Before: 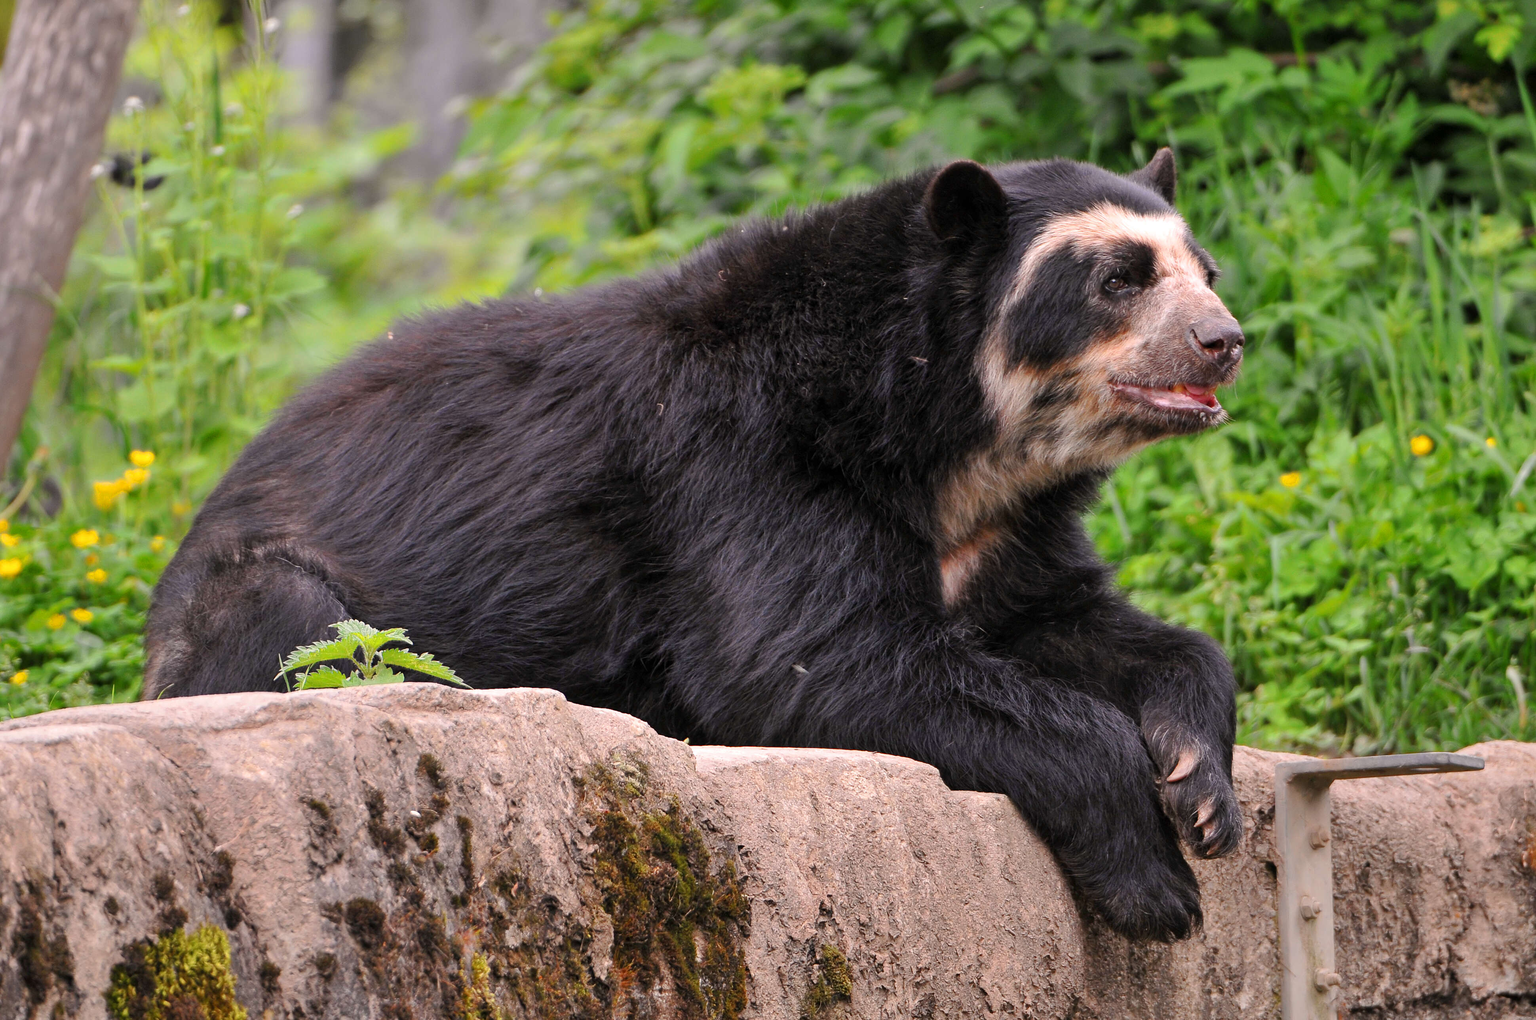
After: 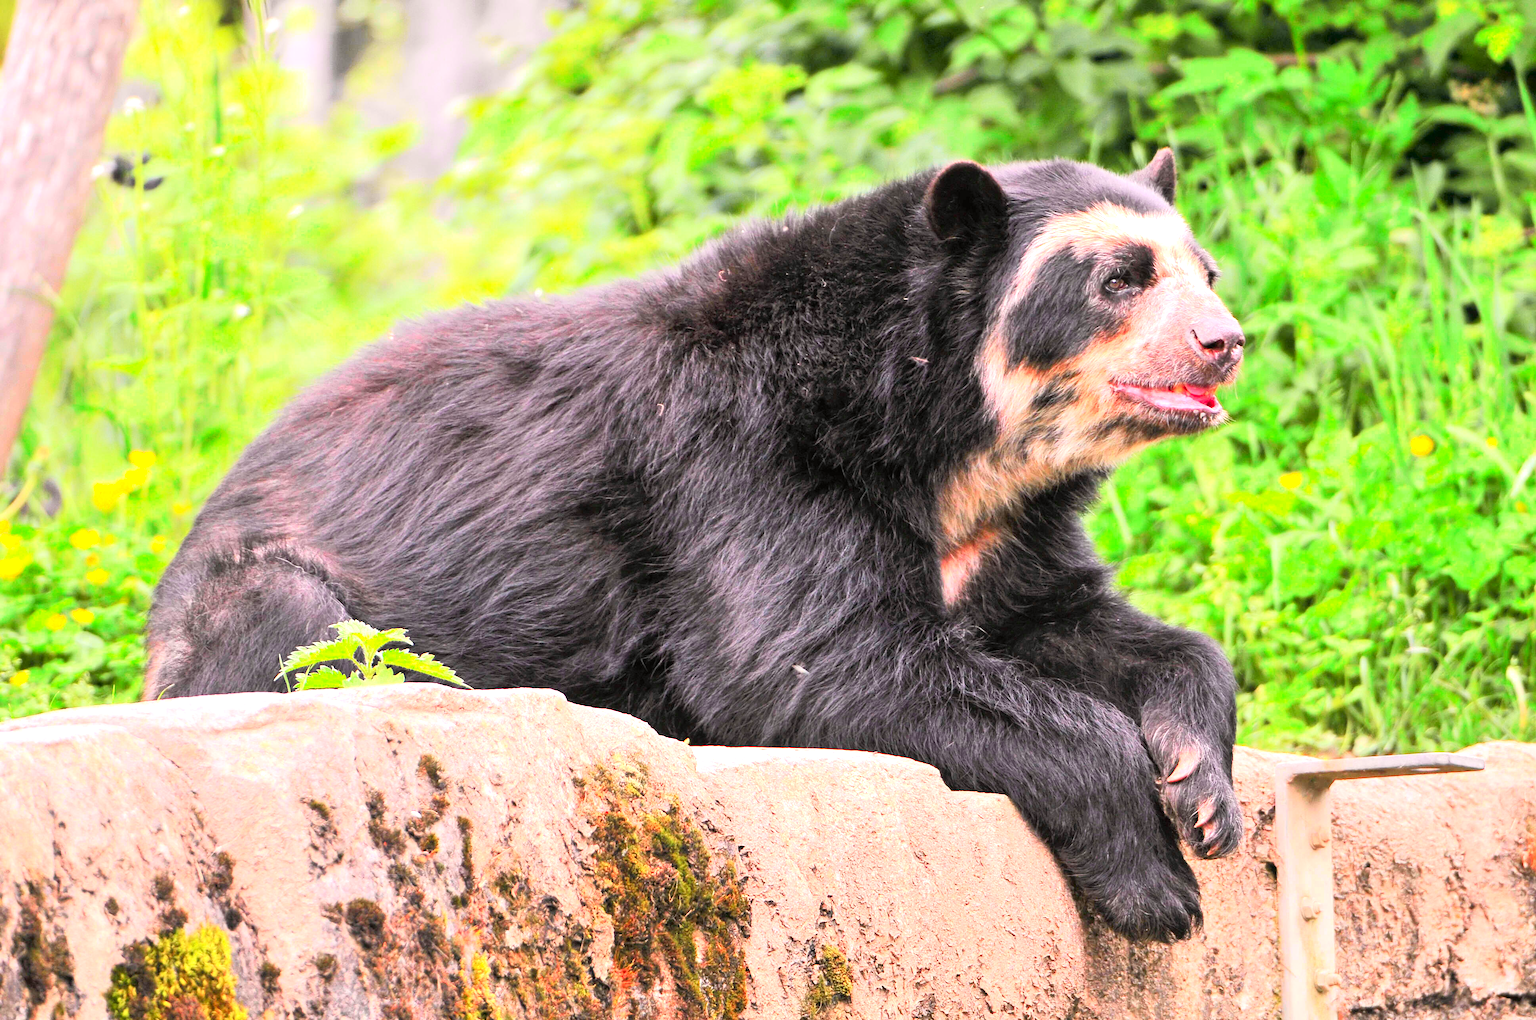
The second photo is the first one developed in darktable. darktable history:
exposure: black level correction 0, exposure 1.337 EV, compensate highlight preservation false
tone curve: curves: ch0 [(0, 0.005) (0.103, 0.097) (0.18, 0.22) (0.4, 0.485) (0.5, 0.612) (0.668, 0.787) (0.823, 0.894) (1, 0.971)]; ch1 [(0, 0) (0.172, 0.123) (0.324, 0.253) (0.396, 0.388) (0.478, 0.461) (0.499, 0.498) (0.522, 0.528) (0.609, 0.686) (0.704, 0.818) (1, 1)]; ch2 [(0, 0) (0.411, 0.424) (0.496, 0.501) (0.515, 0.514) (0.555, 0.585) (0.641, 0.69) (1, 1)], color space Lab, independent channels, preserve colors none
